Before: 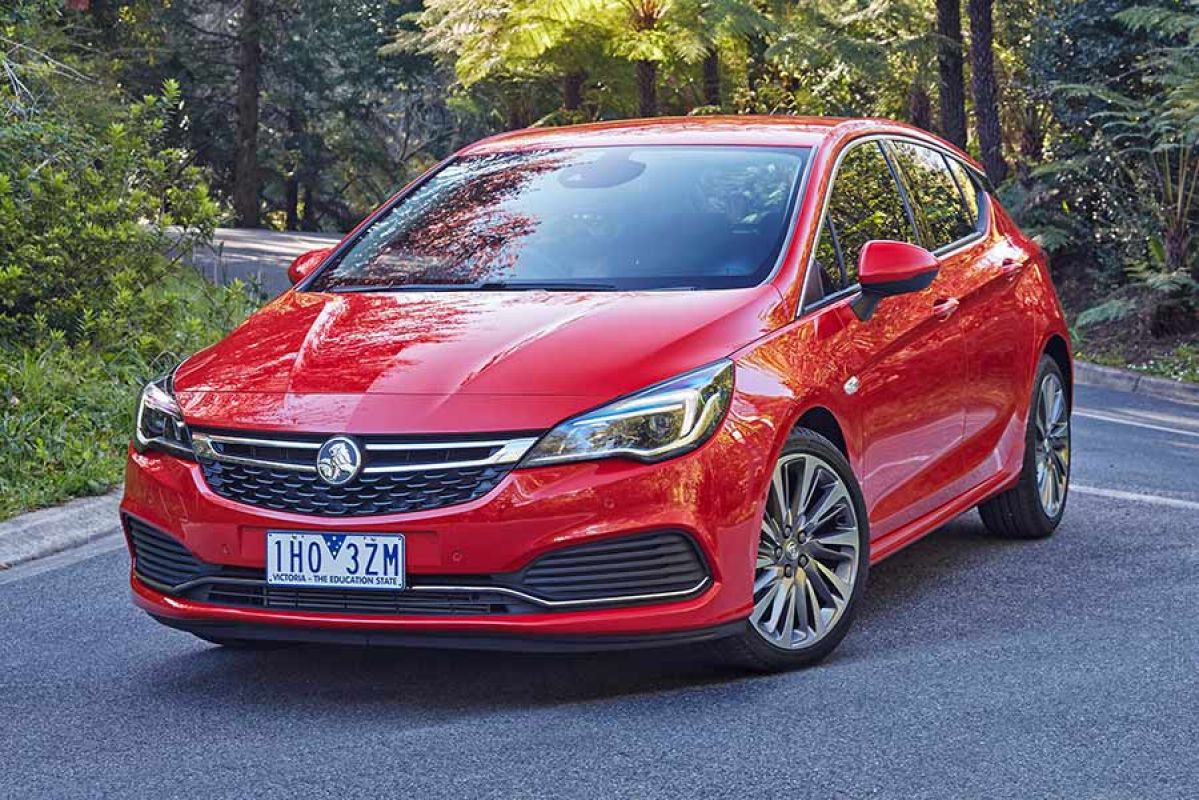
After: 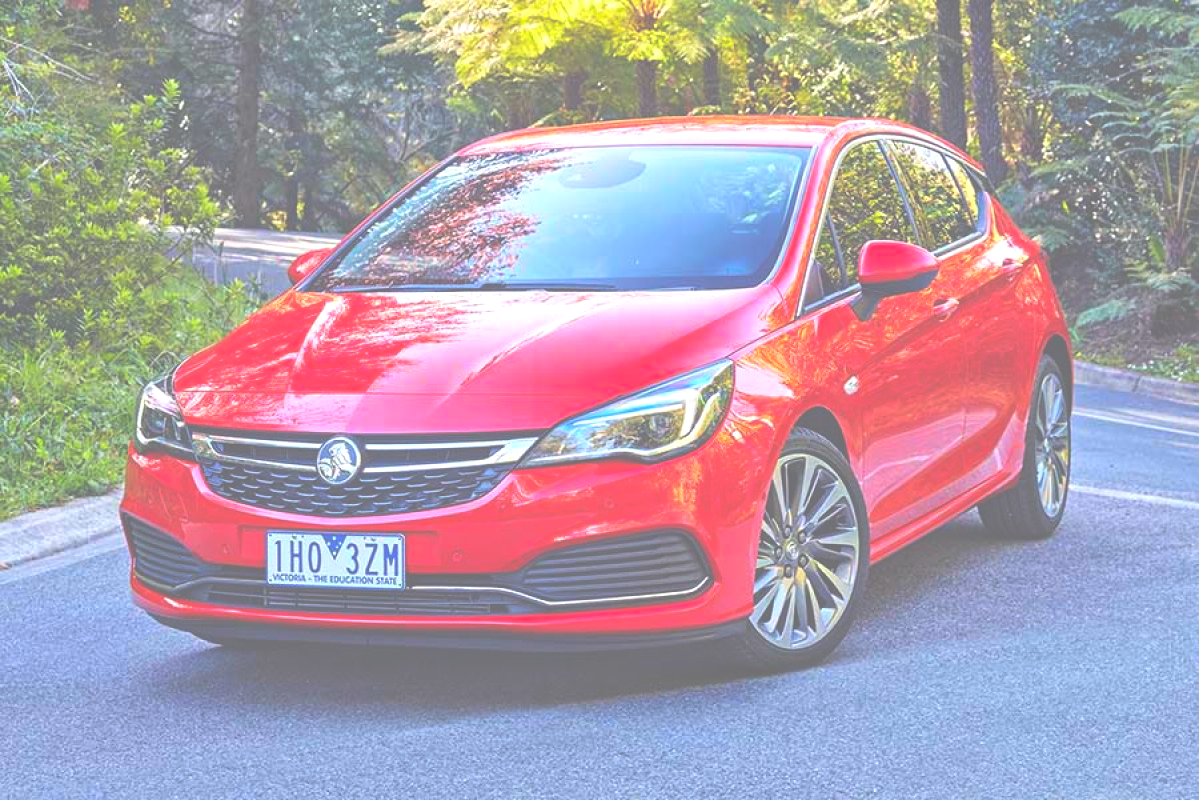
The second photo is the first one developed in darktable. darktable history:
exposure: black level correction -0.072, exposure 0.501 EV, compensate highlight preservation false
contrast brightness saturation: contrast 0.07, brightness 0.171, saturation 0.416
